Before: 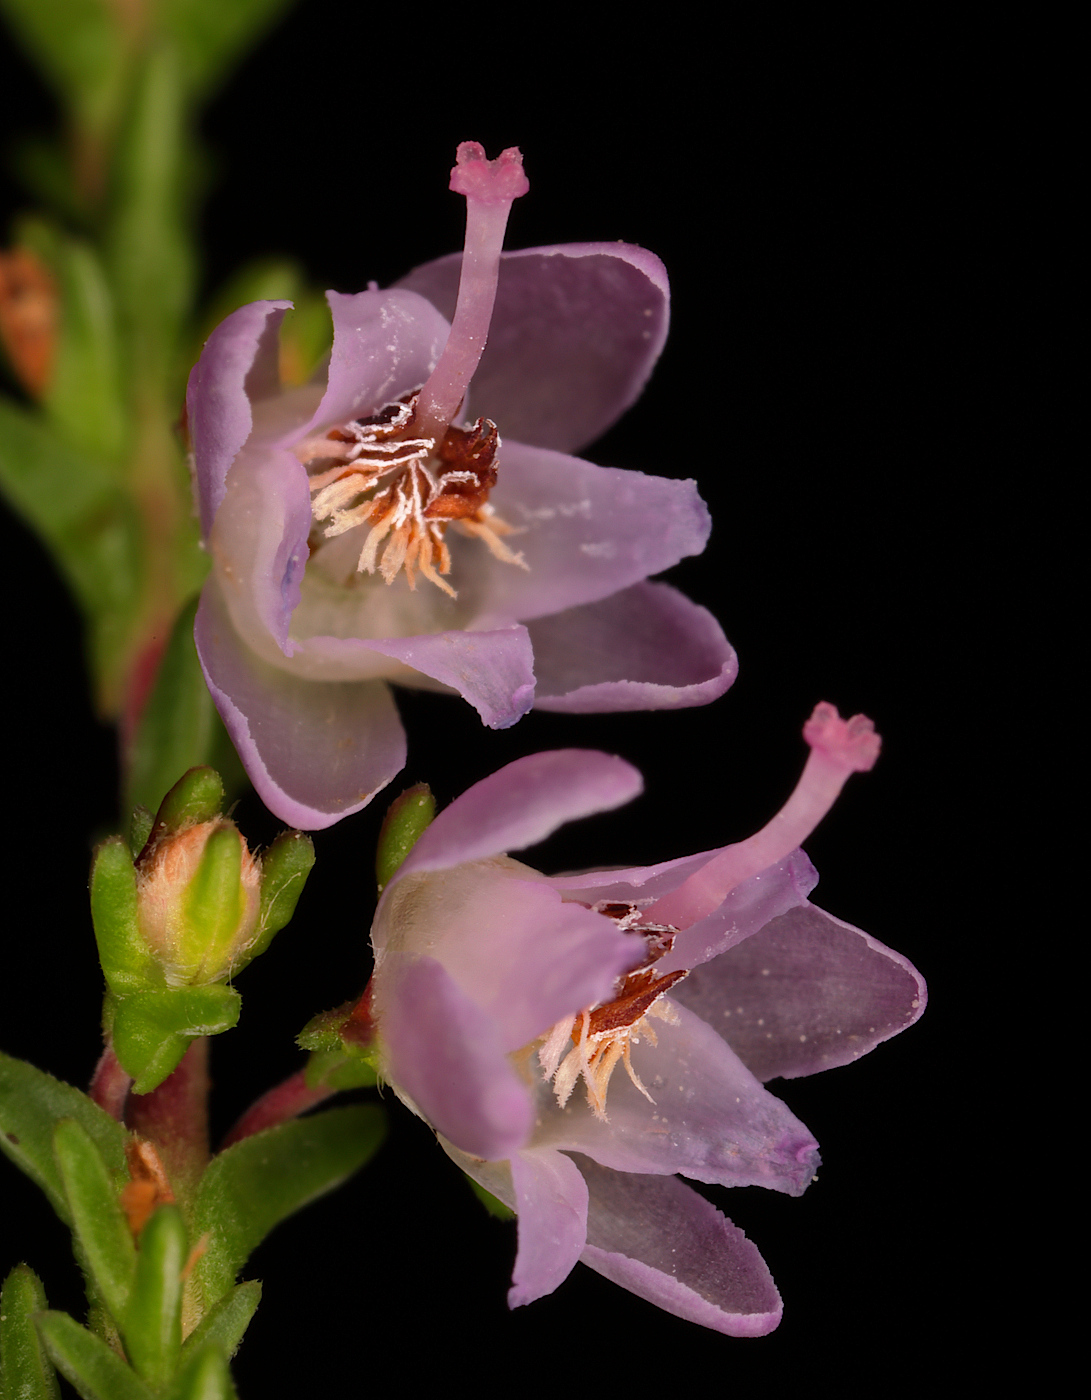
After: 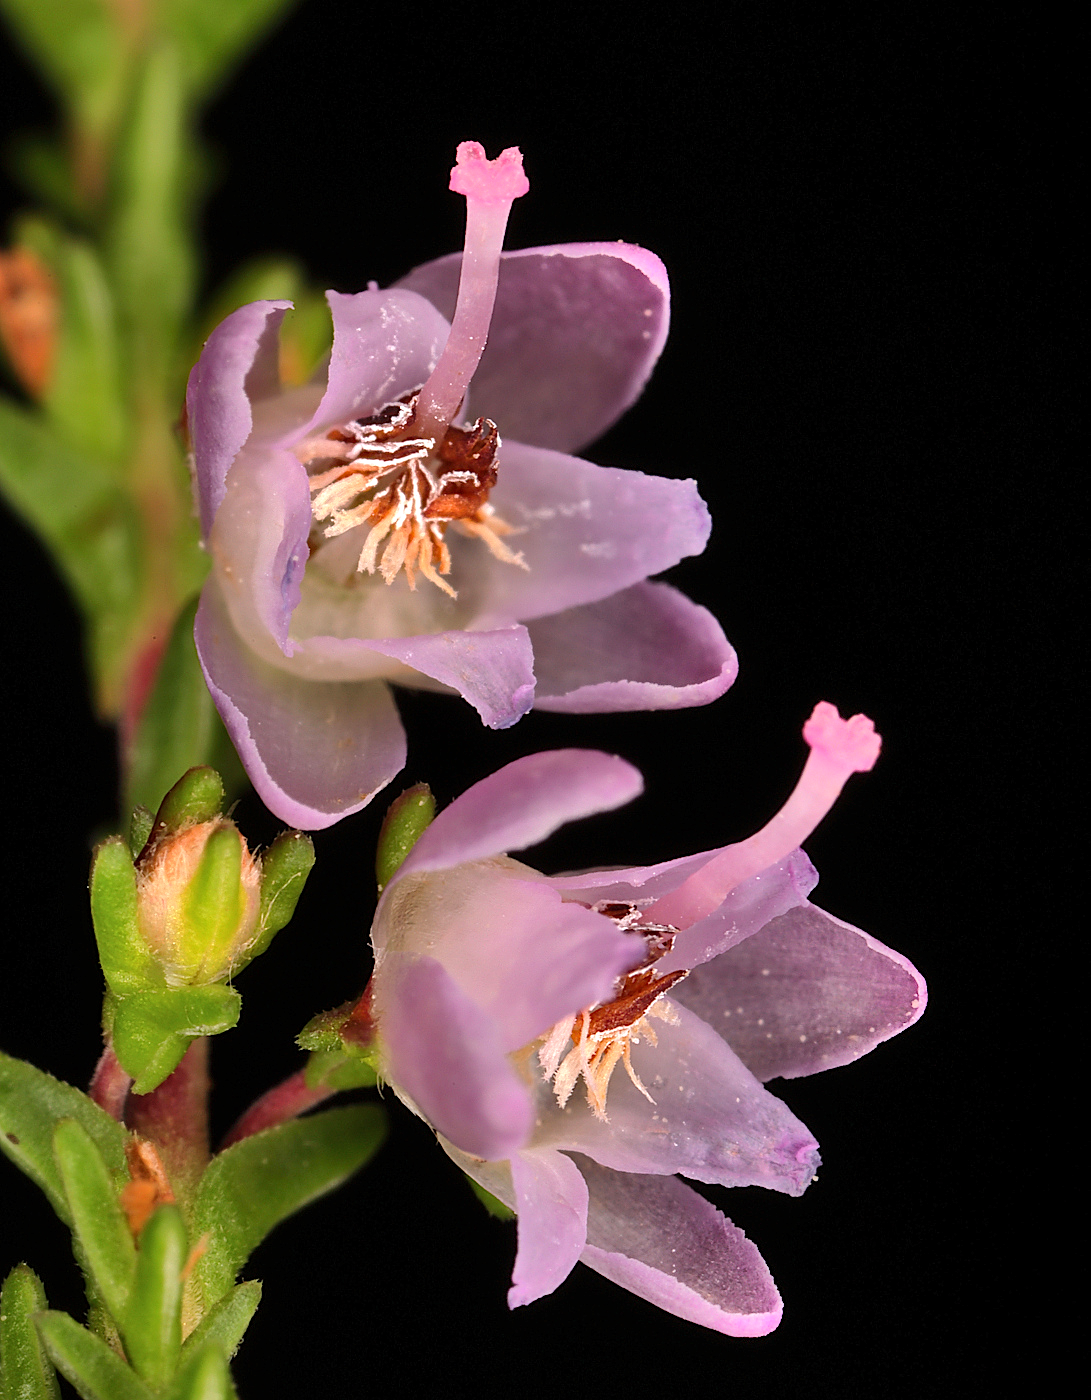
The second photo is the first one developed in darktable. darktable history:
shadows and highlights: low approximation 0.01, soften with gaussian
exposure: exposure 0.494 EV, compensate exposure bias true, compensate highlight preservation false
sharpen: on, module defaults
